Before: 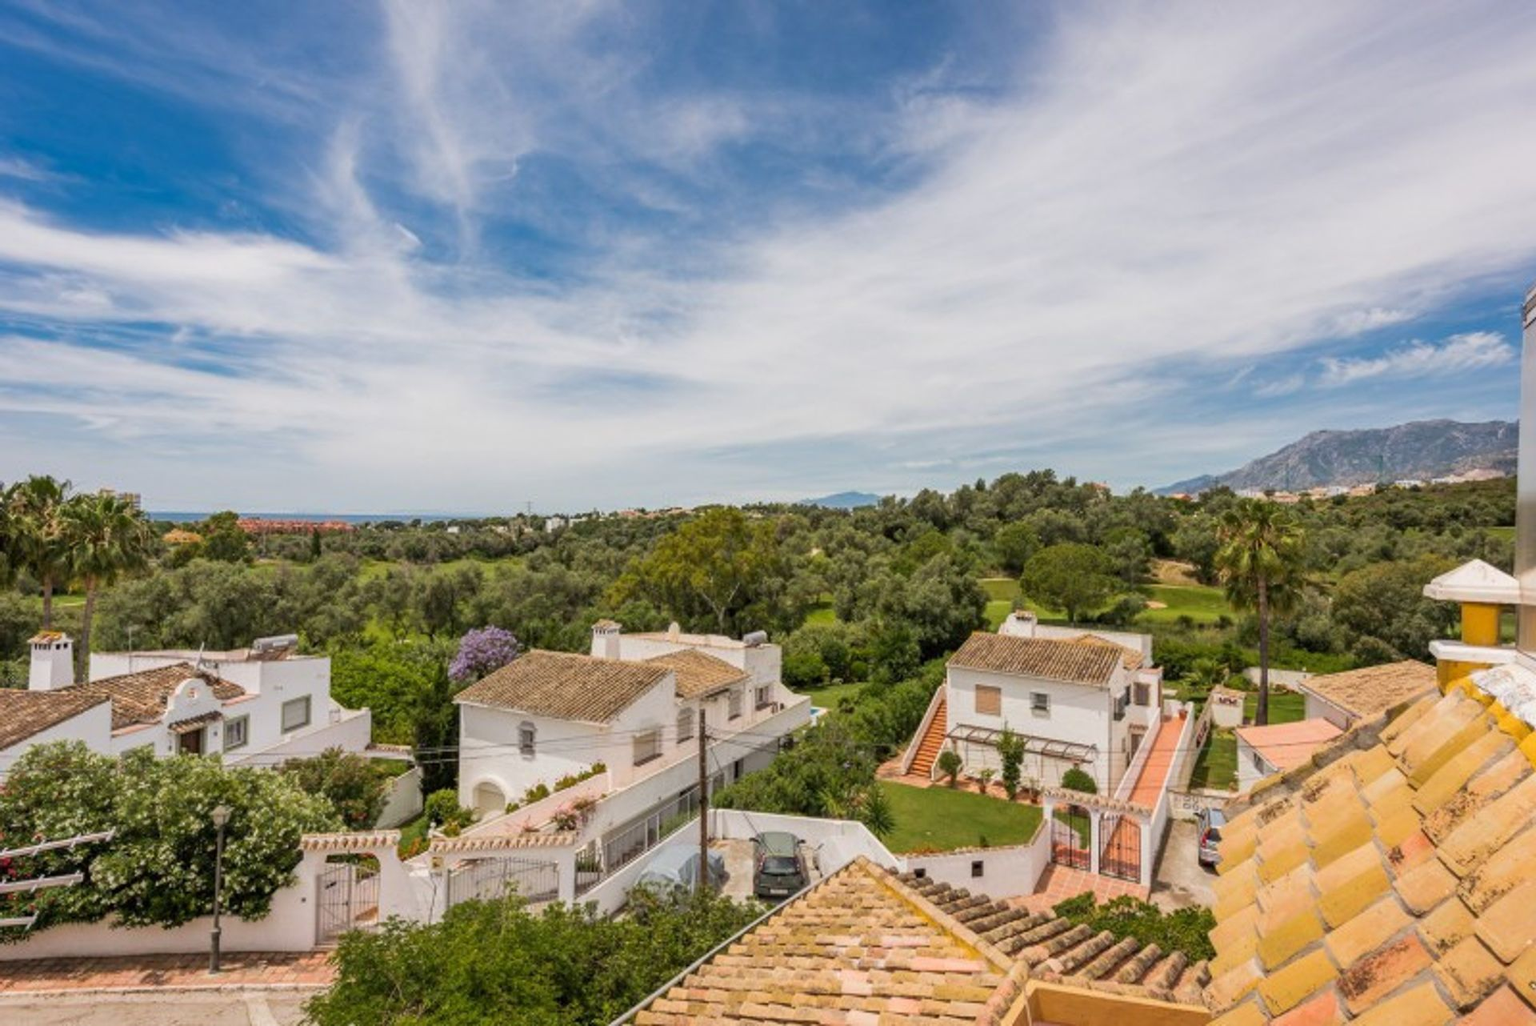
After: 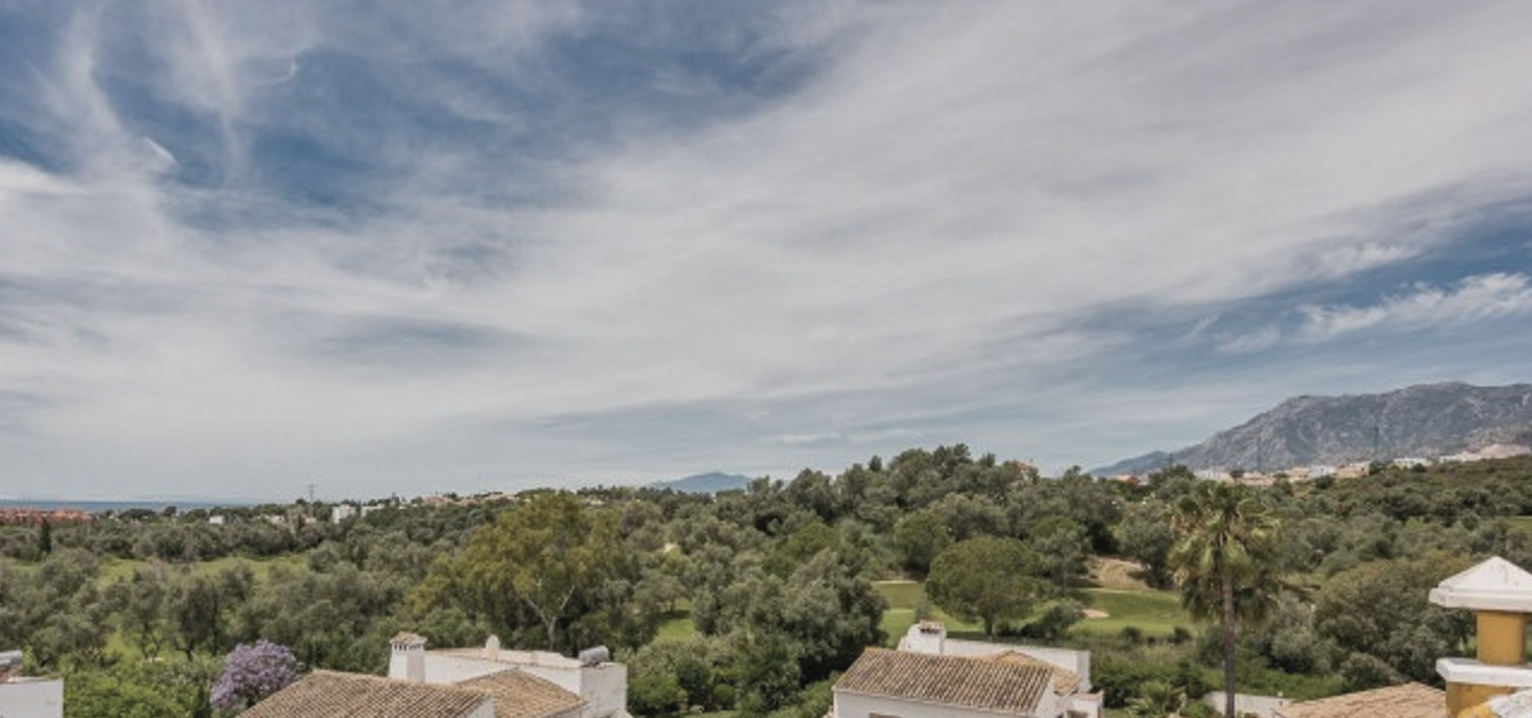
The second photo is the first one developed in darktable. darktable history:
contrast brightness saturation: contrast -0.063, saturation -0.416
crop: left 18.241%, top 11.087%, right 1.923%, bottom 32.864%
shadows and highlights: low approximation 0.01, soften with gaussian
